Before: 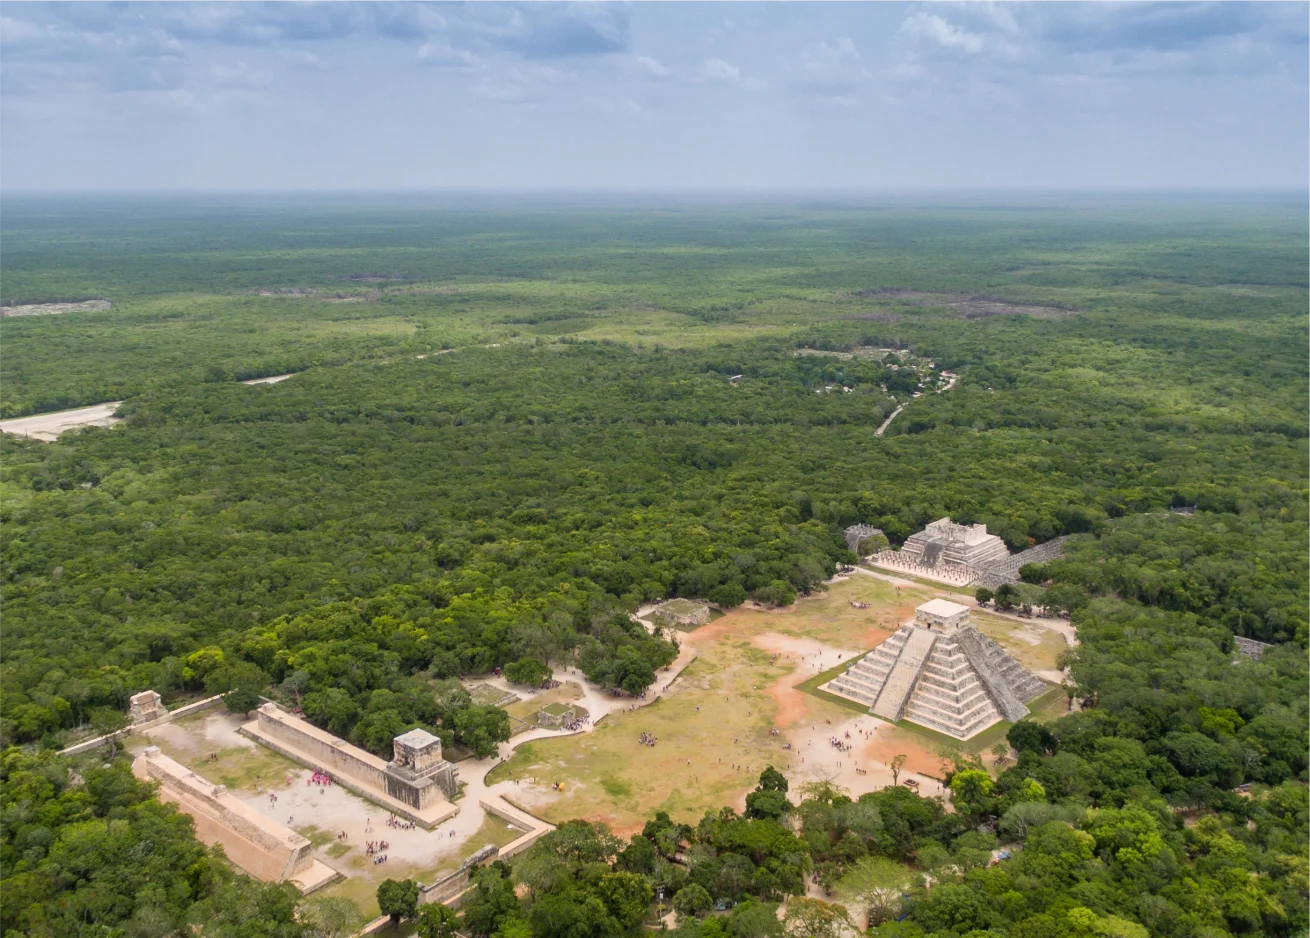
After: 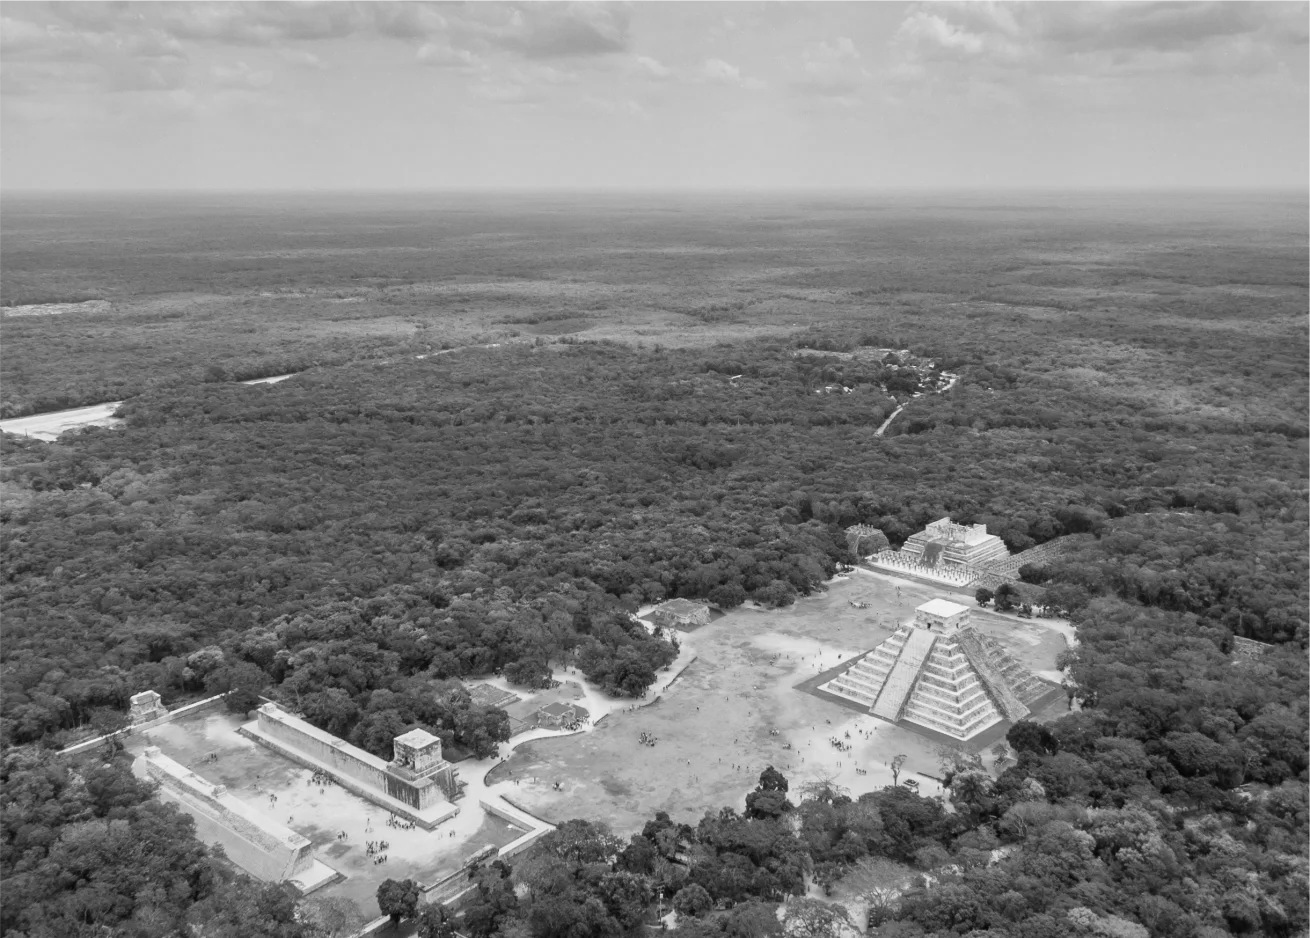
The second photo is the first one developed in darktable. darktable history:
monochrome: on, module defaults
contrast brightness saturation: contrast 0.1, saturation -0.36
